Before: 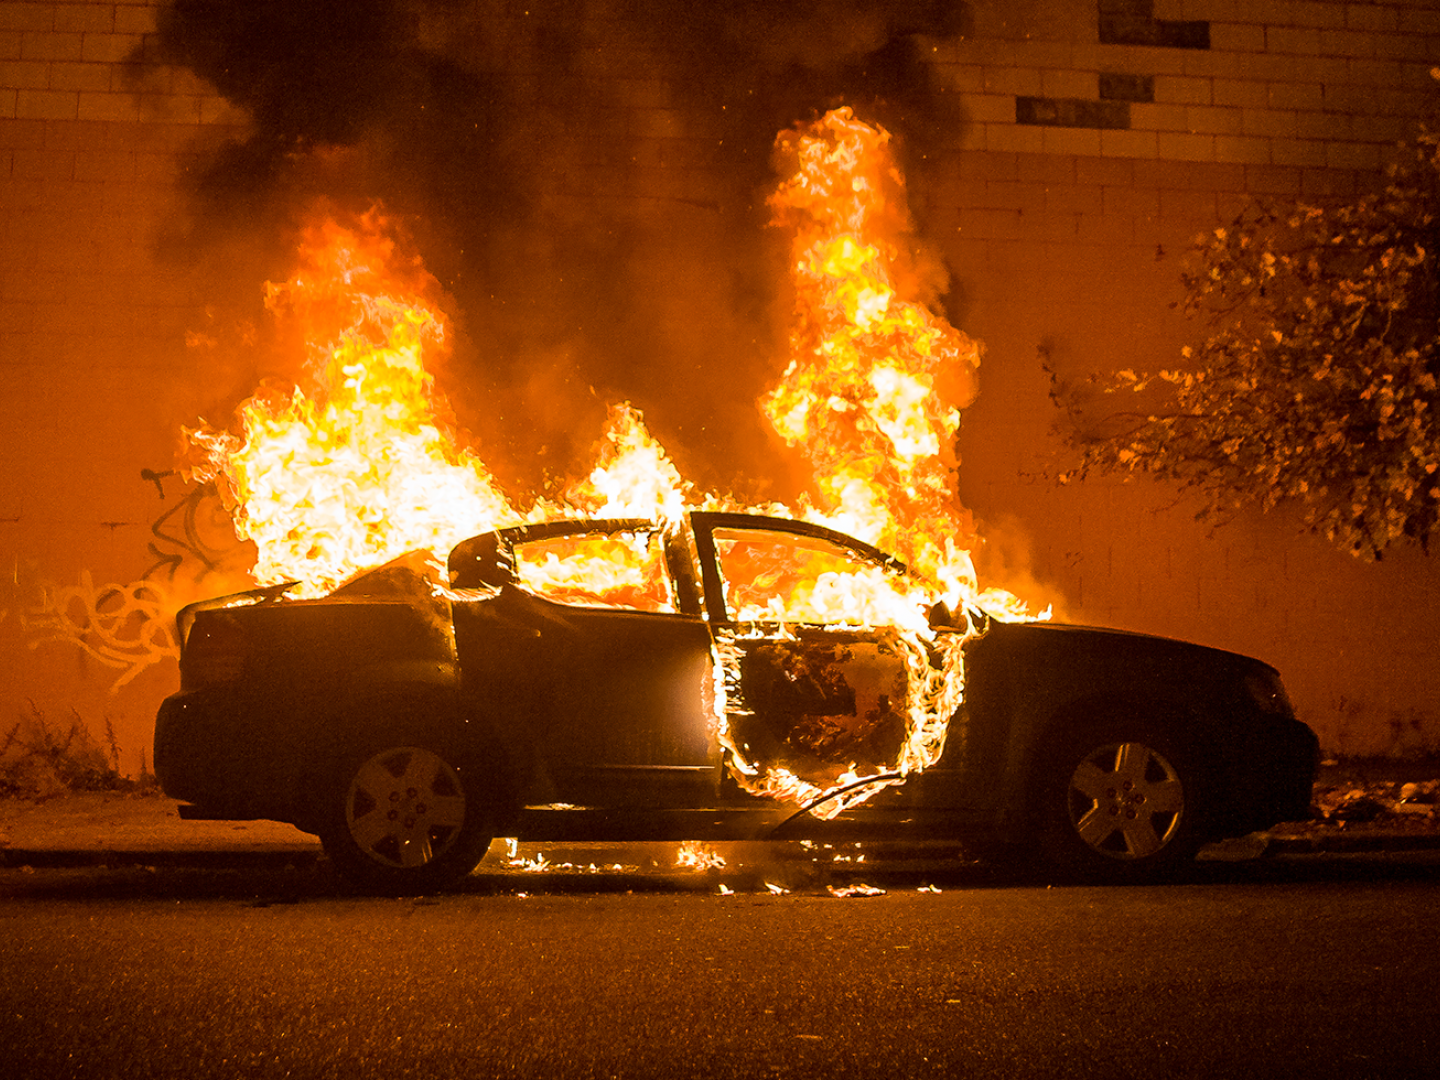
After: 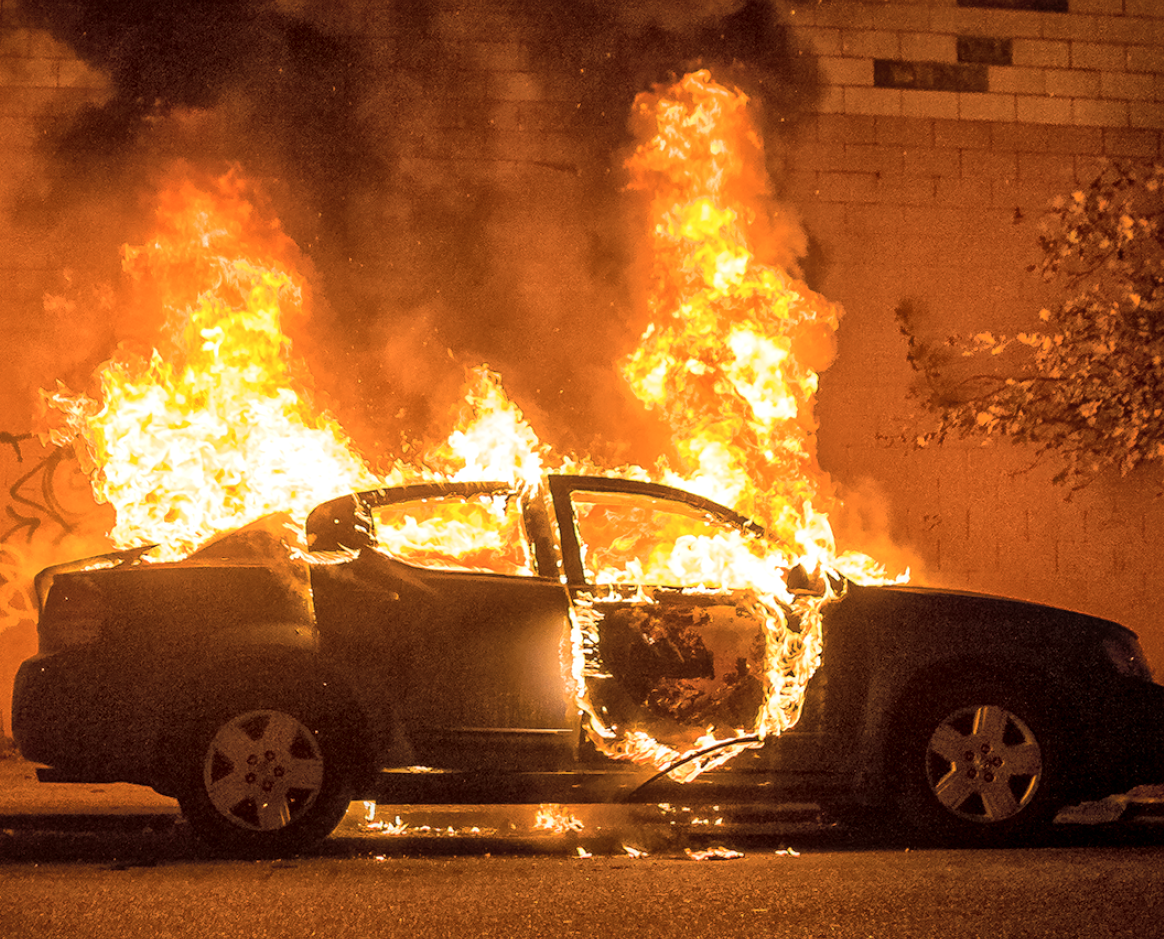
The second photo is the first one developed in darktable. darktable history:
global tonemap: drago (1, 100), detail 1
contrast equalizer: octaves 7, y [[0.6 ×6], [0.55 ×6], [0 ×6], [0 ×6], [0 ×6]], mix -0.3
local contrast: highlights 100%, shadows 100%, detail 120%, midtone range 0.2
crop: left 9.929%, top 3.475%, right 9.188%, bottom 9.529%
